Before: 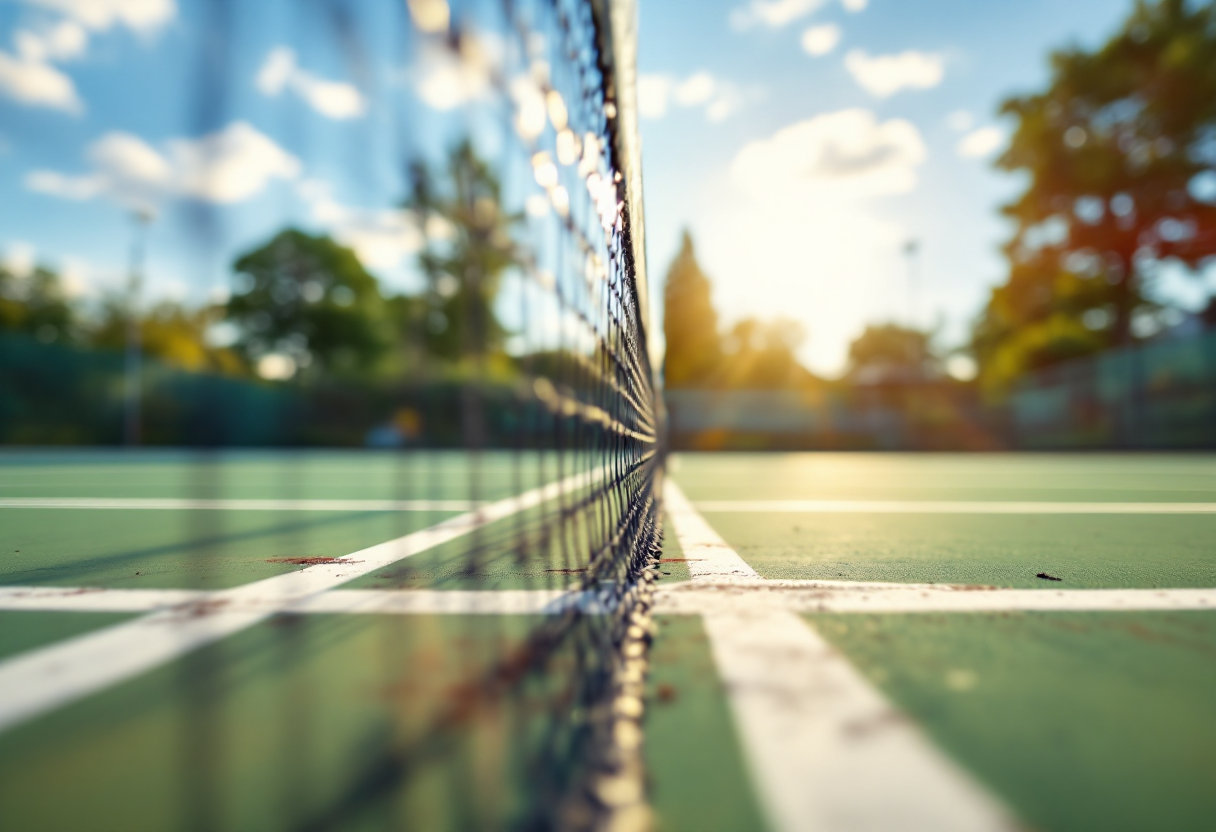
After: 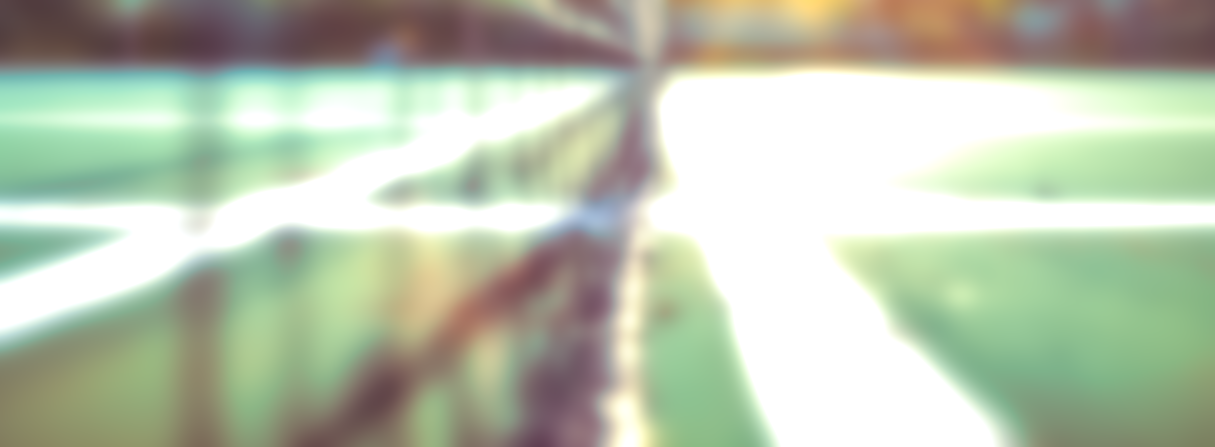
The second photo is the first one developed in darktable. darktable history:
exposure: black level correction 0, exposure 1.2 EV, compensate highlight preservation false
lowpass: on, module defaults
color calibration: x 0.367, y 0.376, temperature 4372.25 K
split-toning: shadows › hue 360°
tone equalizer: -8 EV 1 EV, -7 EV 1 EV, -6 EV 1 EV, -5 EV 1 EV, -4 EV 1 EV, -3 EV 0.75 EV, -2 EV 0.5 EV, -1 EV 0.25 EV
local contrast: on, module defaults
crop and rotate: top 46.237%
